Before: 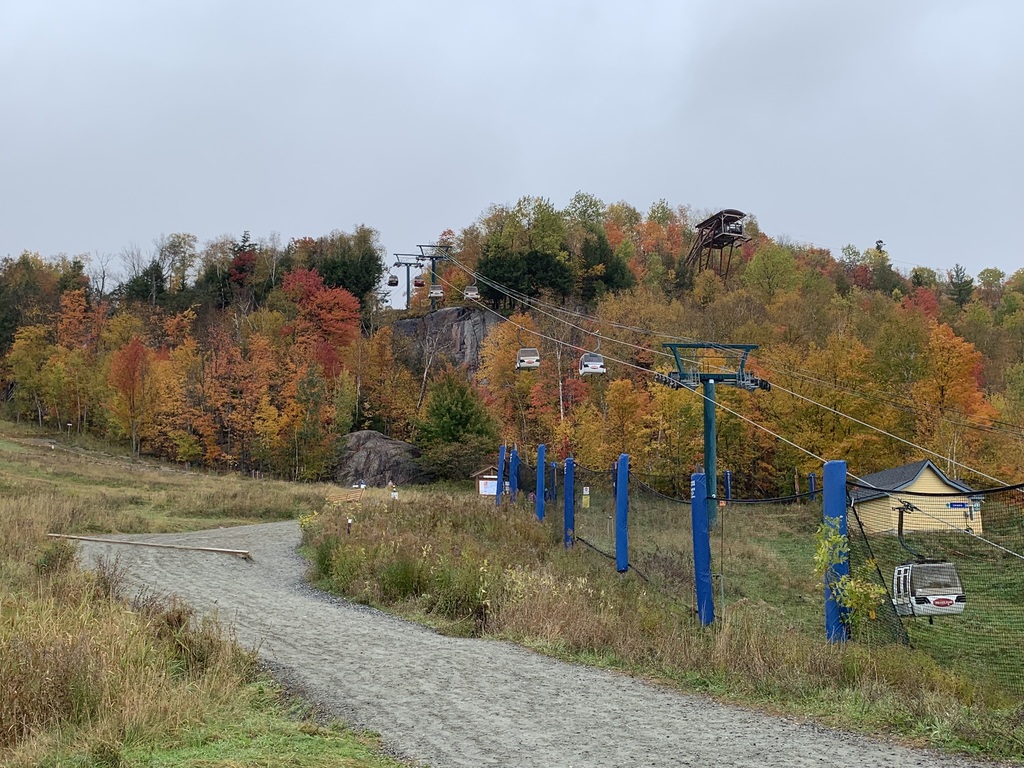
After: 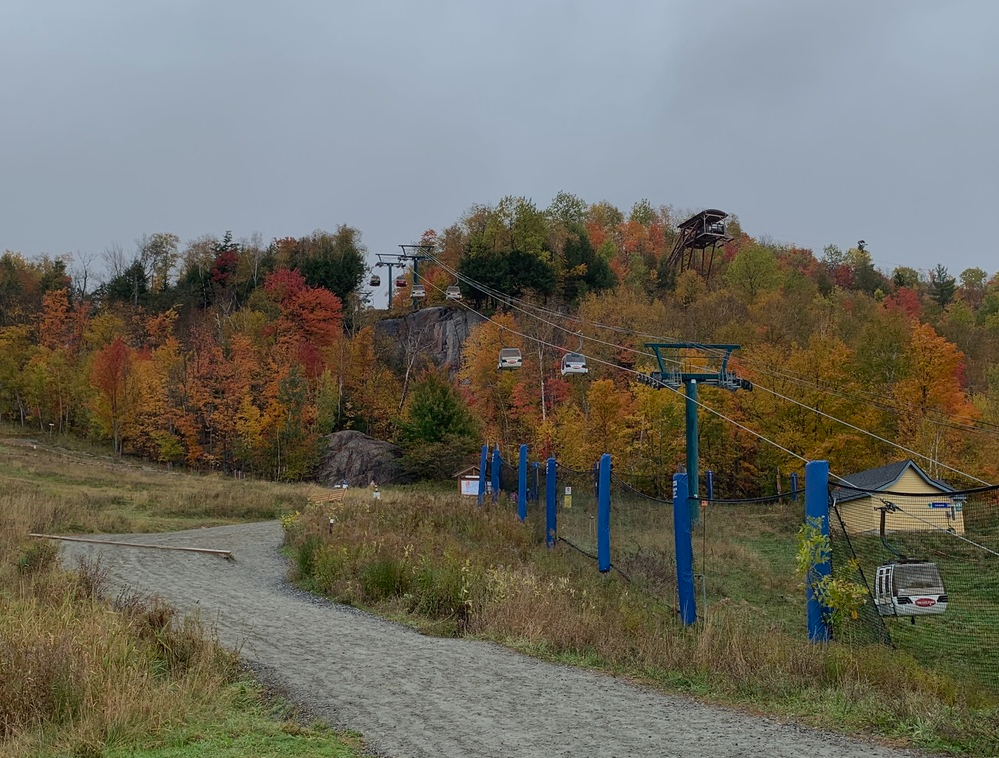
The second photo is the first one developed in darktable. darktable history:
exposure: black level correction 0, exposure -0.721 EV, compensate highlight preservation false
crop and rotate: left 1.774%, right 0.633%, bottom 1.28%
